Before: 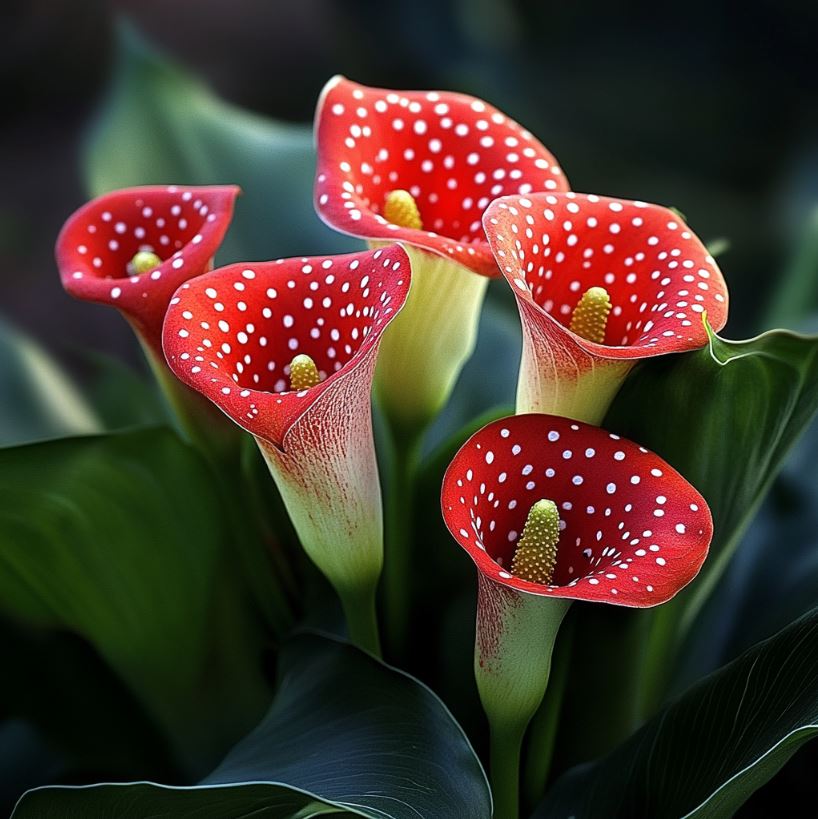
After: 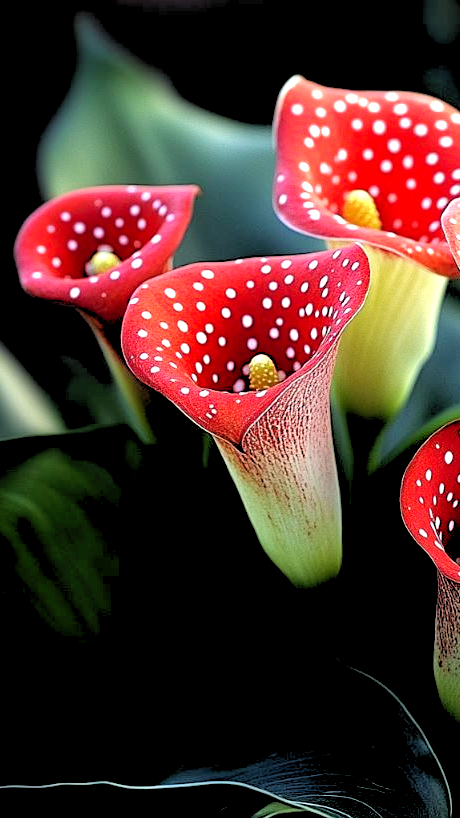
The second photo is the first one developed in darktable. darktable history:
rgb levels: levels [[0.029, 0.461, 0.922], [0, 0.5, 1], [0, 0.5, 1]]
tone equalizer: on, module defaults
levels: levels [0, 0.435, 0.917]
crop: left 5.114%, right 38.589%
